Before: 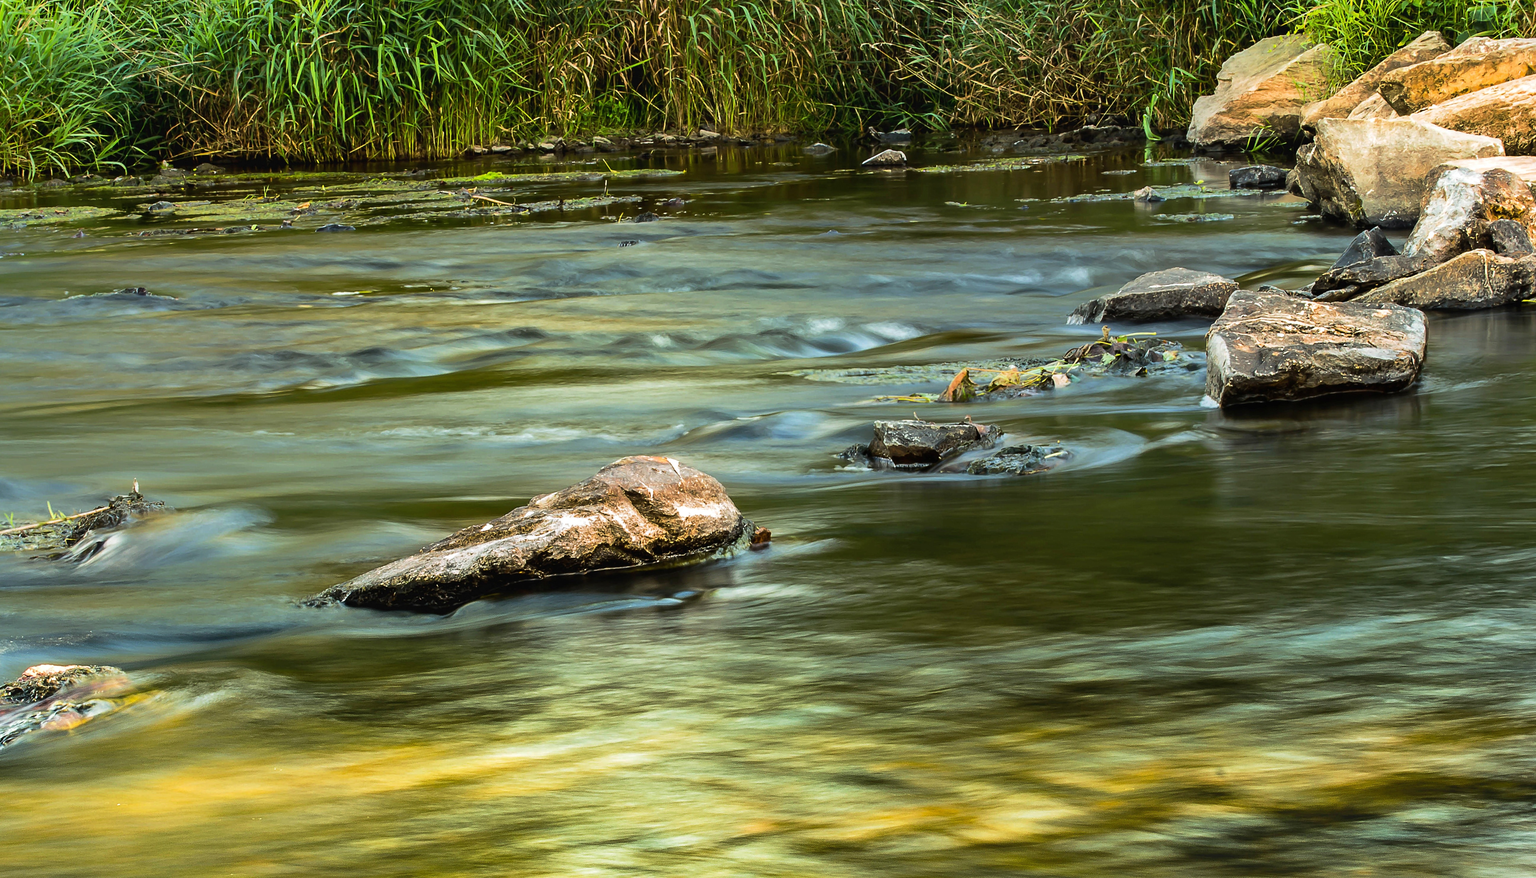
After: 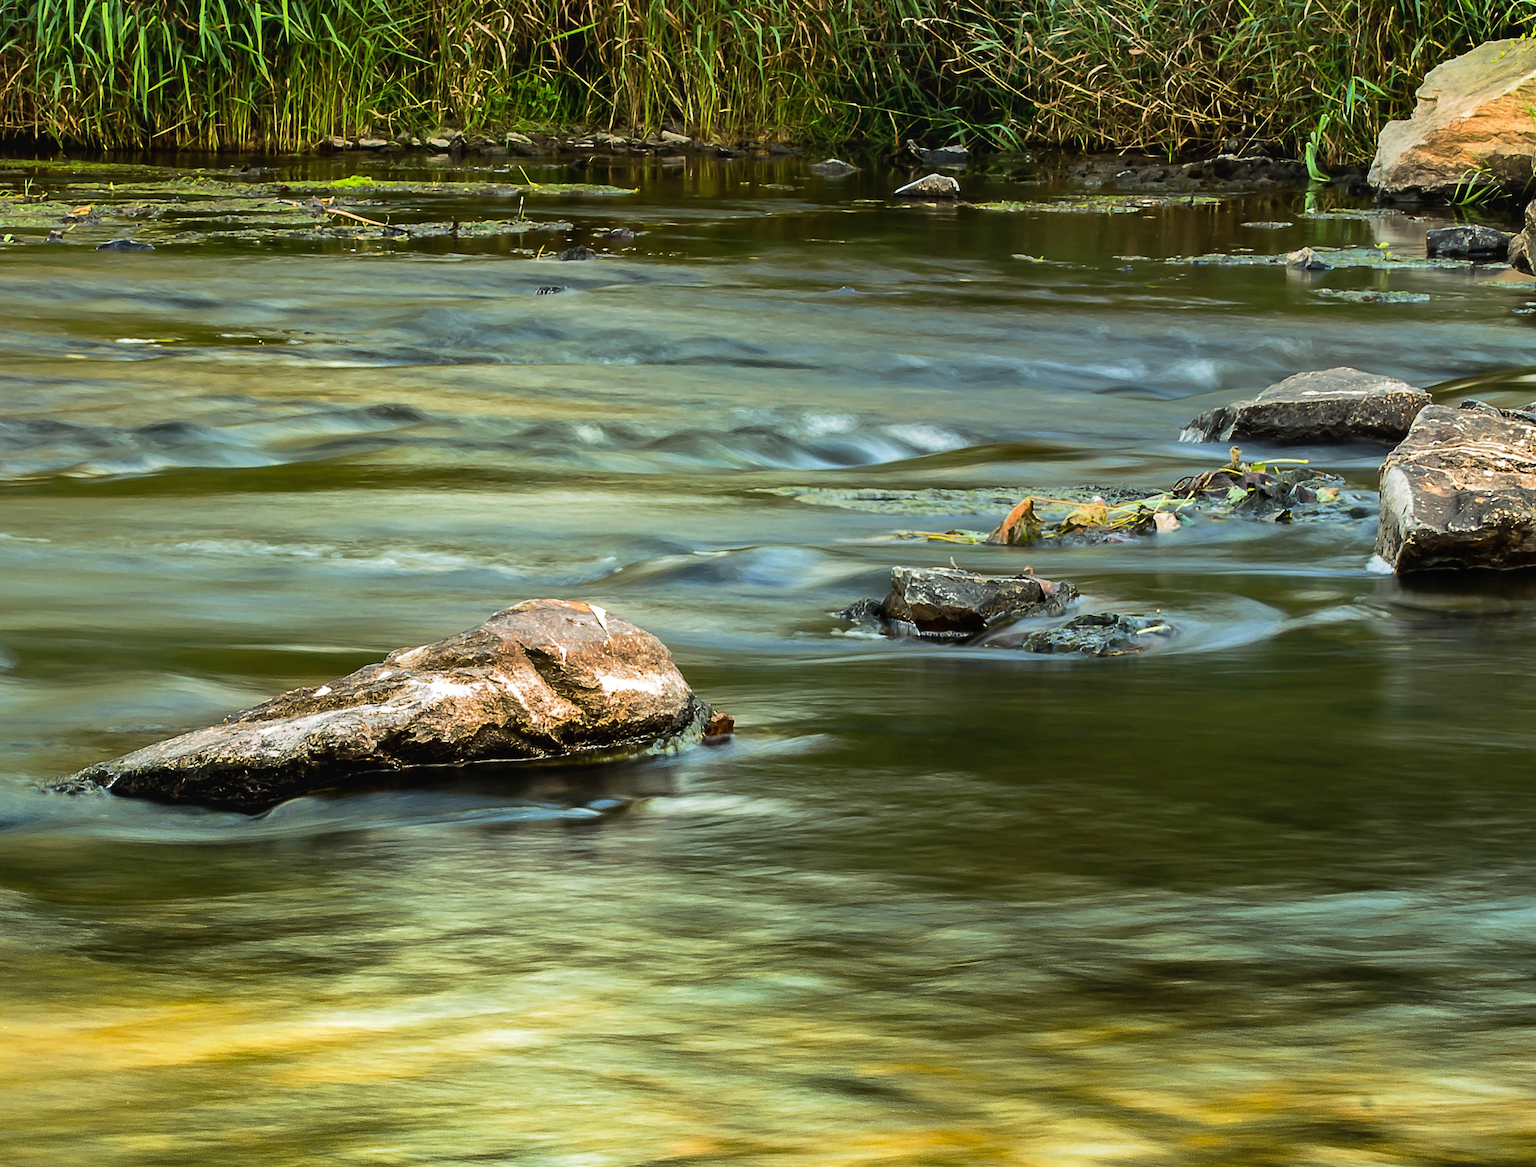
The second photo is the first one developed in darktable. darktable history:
crop and rotate: angle -3.04°, left 13.978%, top 0.031%, right 10.884%, bottom 0.056%
